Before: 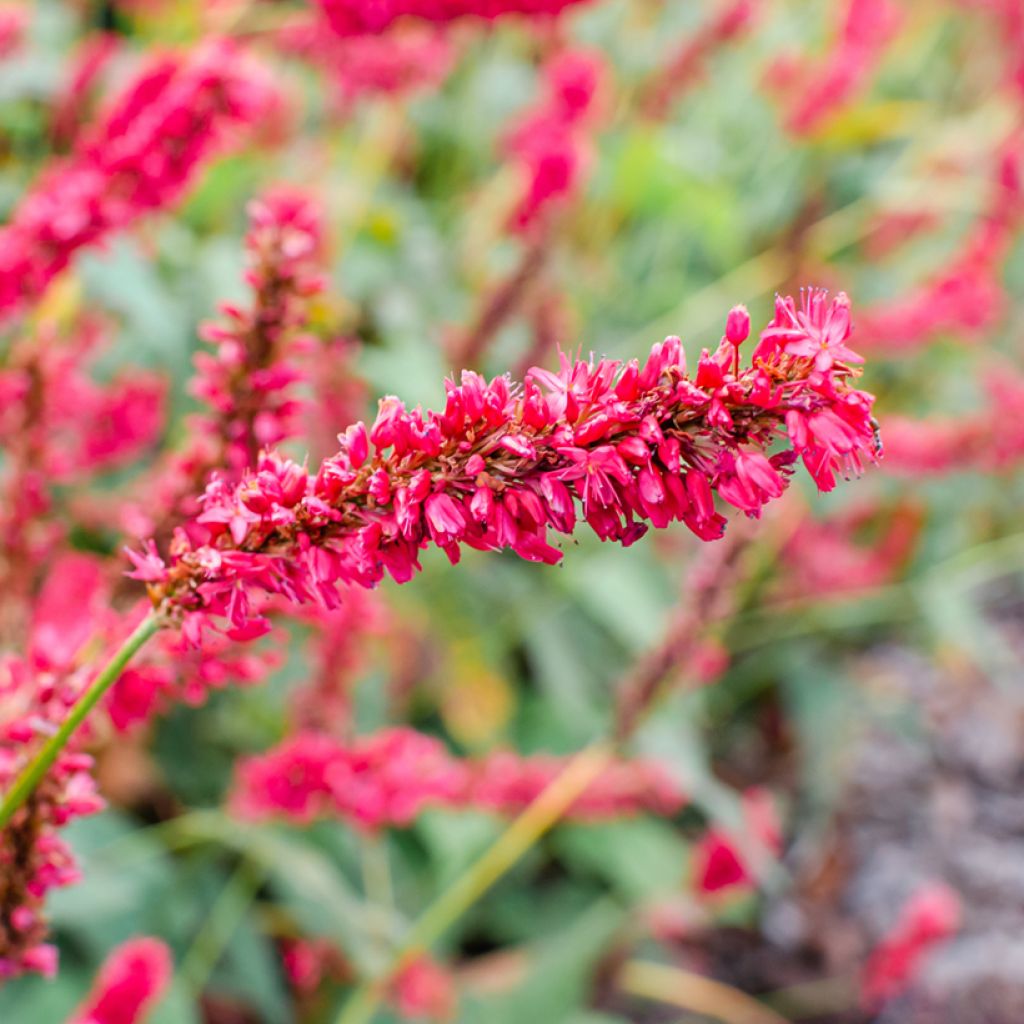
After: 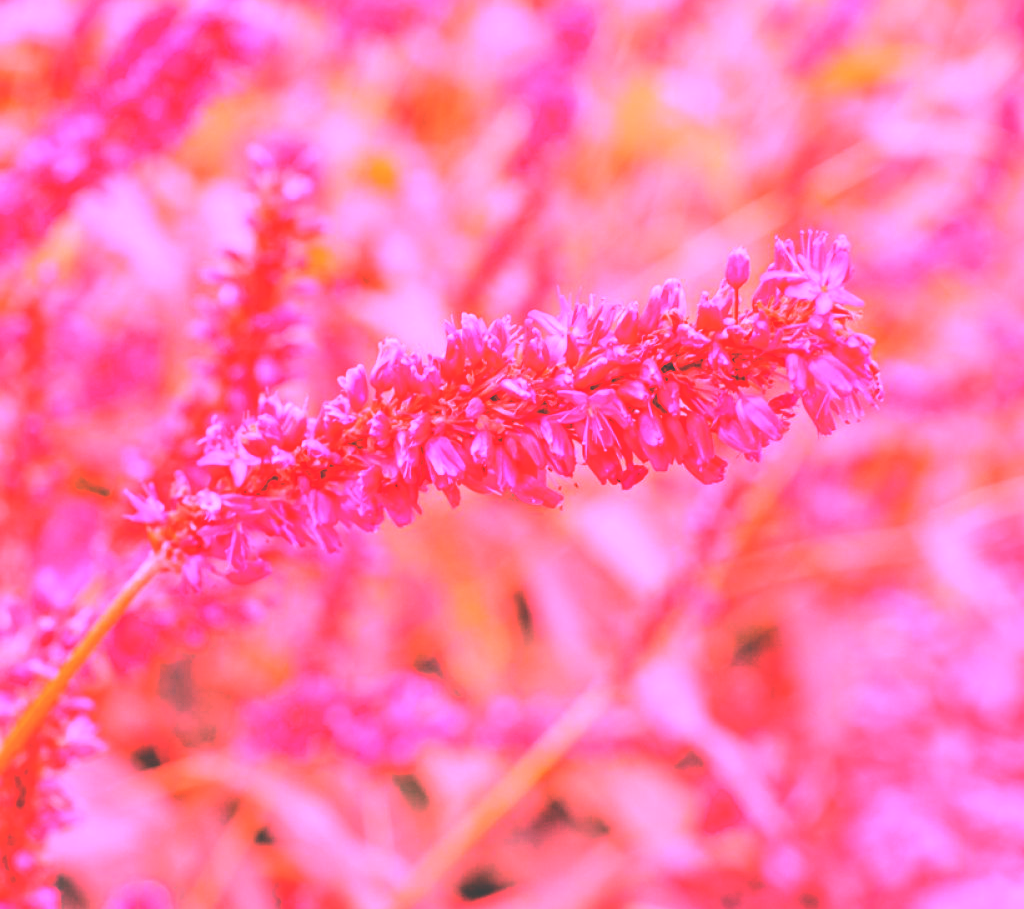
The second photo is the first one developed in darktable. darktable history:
white balance: red 4.26, blue 1.802
contrast equalizer: octaves 7, y [[0.6 ×6], [0.55 ×6], [0 ×6], [0 ×6], [0 ×6]], mix 0.15
crop and rotate: top 5.609%, bottom 5.609%
exposure: black level correction -0.062, exposure -0.05 EV, compensate highlight preservation false
tone equalizer: -8 EV -0.002 EV, -7 EV 0.005 EV, -6 EV -0.009 EV, -5 EV 0.011 EV, -4 EV -0.012 EV, -3 EV 0.007 EV, -2 EV -0.062 EV, -1 EV -0.293 EV, +0 EV -0.582 EV, smoothing diameter 2%, edges refinement/feathering 20, mask exposure compensation -1.57 EV, filter diffusion 5
